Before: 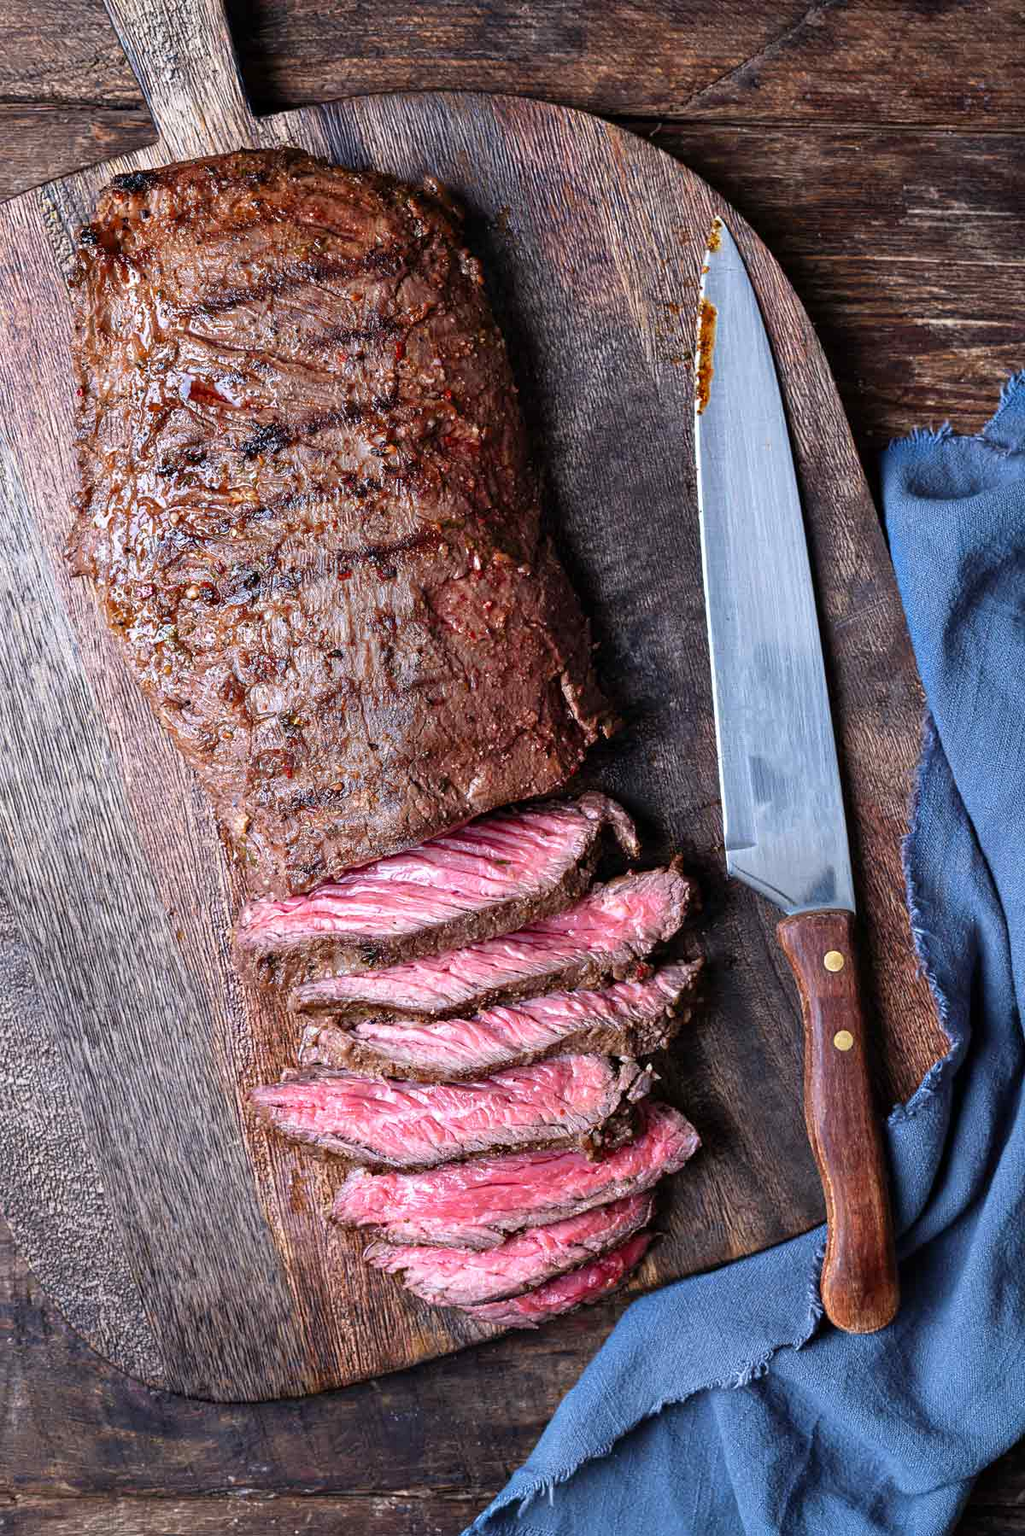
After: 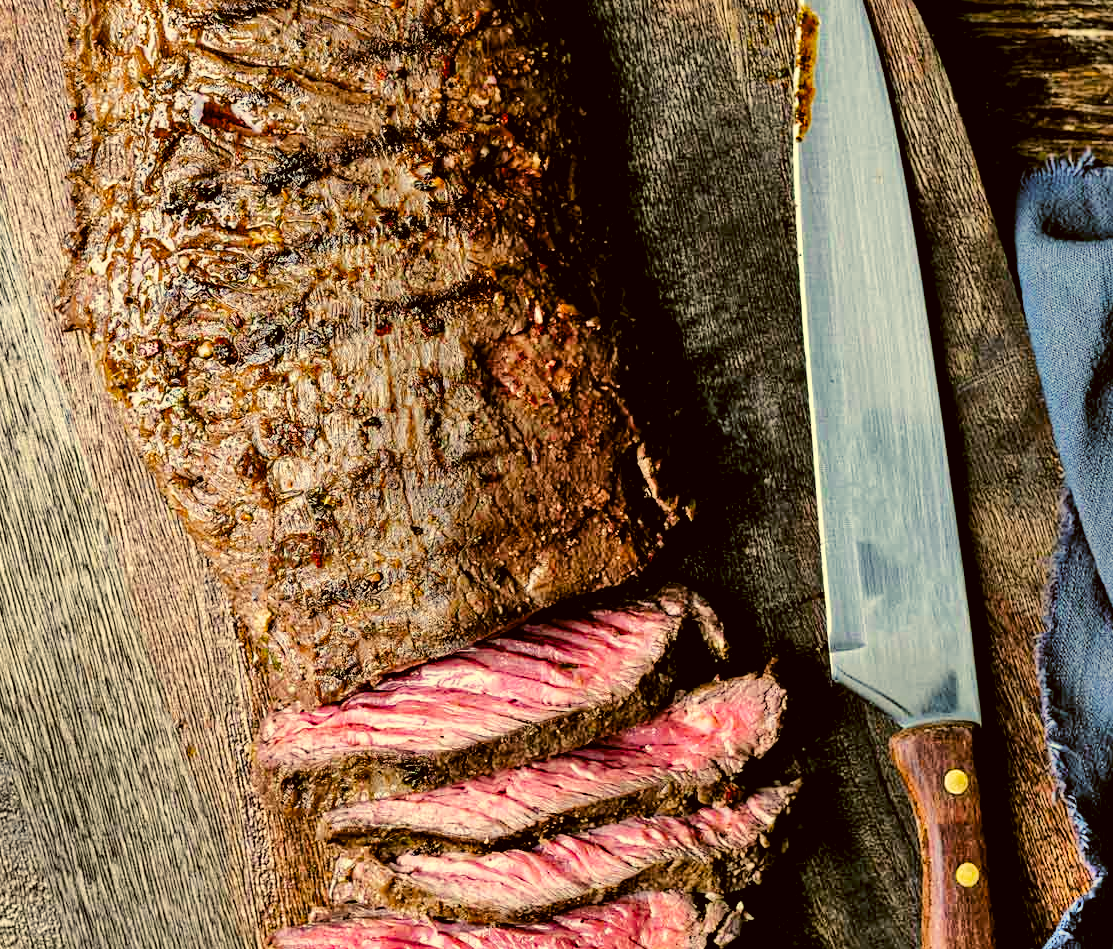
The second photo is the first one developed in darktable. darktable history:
tone curve: curves: ch0 [(0, 0) (0.004, 0.001) (0.133, 0.112) (0.325, 0.362) (0.832, 0.893) (1, 1)], preserve colors none
crop: left 1.748%, top 19.161%, right 5.46%, bottom 28.087%
shadows and highlights: shadows 48.86, highlights -41.45, soften with gaussian
color correction: highlights a* 0.182, highlights b* 28.98, shadows a* -0.266, shadows b* 21.88
haze removal: compatibility mode true, adaptive false
color balance rgb: power › luminance -7.937%, power › chroma 1.084%, power › hue 216.6°, perceptual saturation grading › global saturation 30.578%, perceptual brilliance grading › mid-tones 9.126%, perceptual brilliance grading › shadows 15.356%
levels: levels [0.116, 0.574, 1]
